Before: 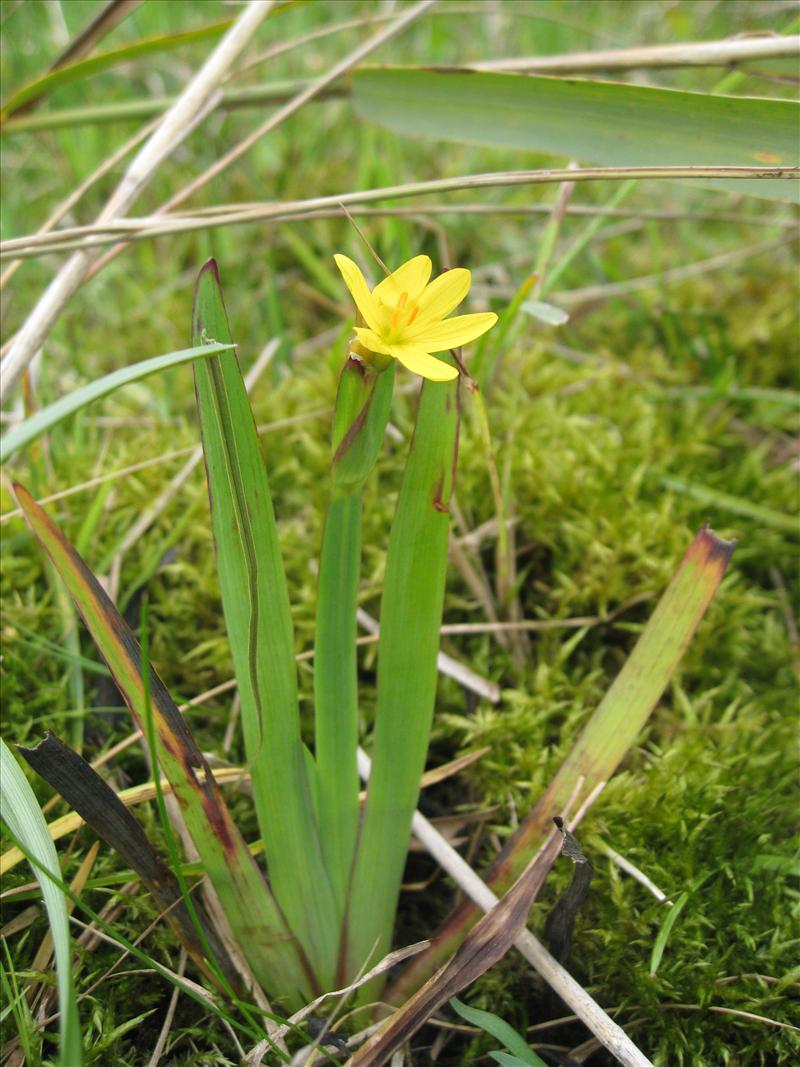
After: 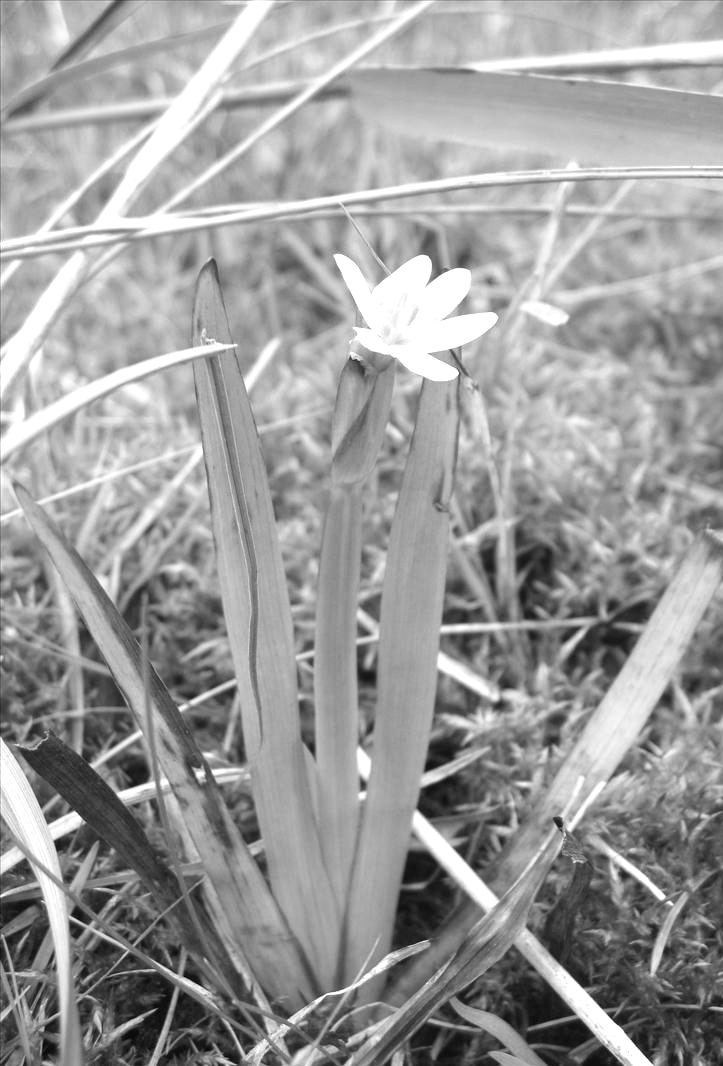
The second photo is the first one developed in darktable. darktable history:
crop: right 9.509%, bottom 0.031%
exposure: black level correction 0, exposure 0.7 EV, compensate exposure bias true, compensate highlight preservation false
monochrome: a 1.94, b -0.638
